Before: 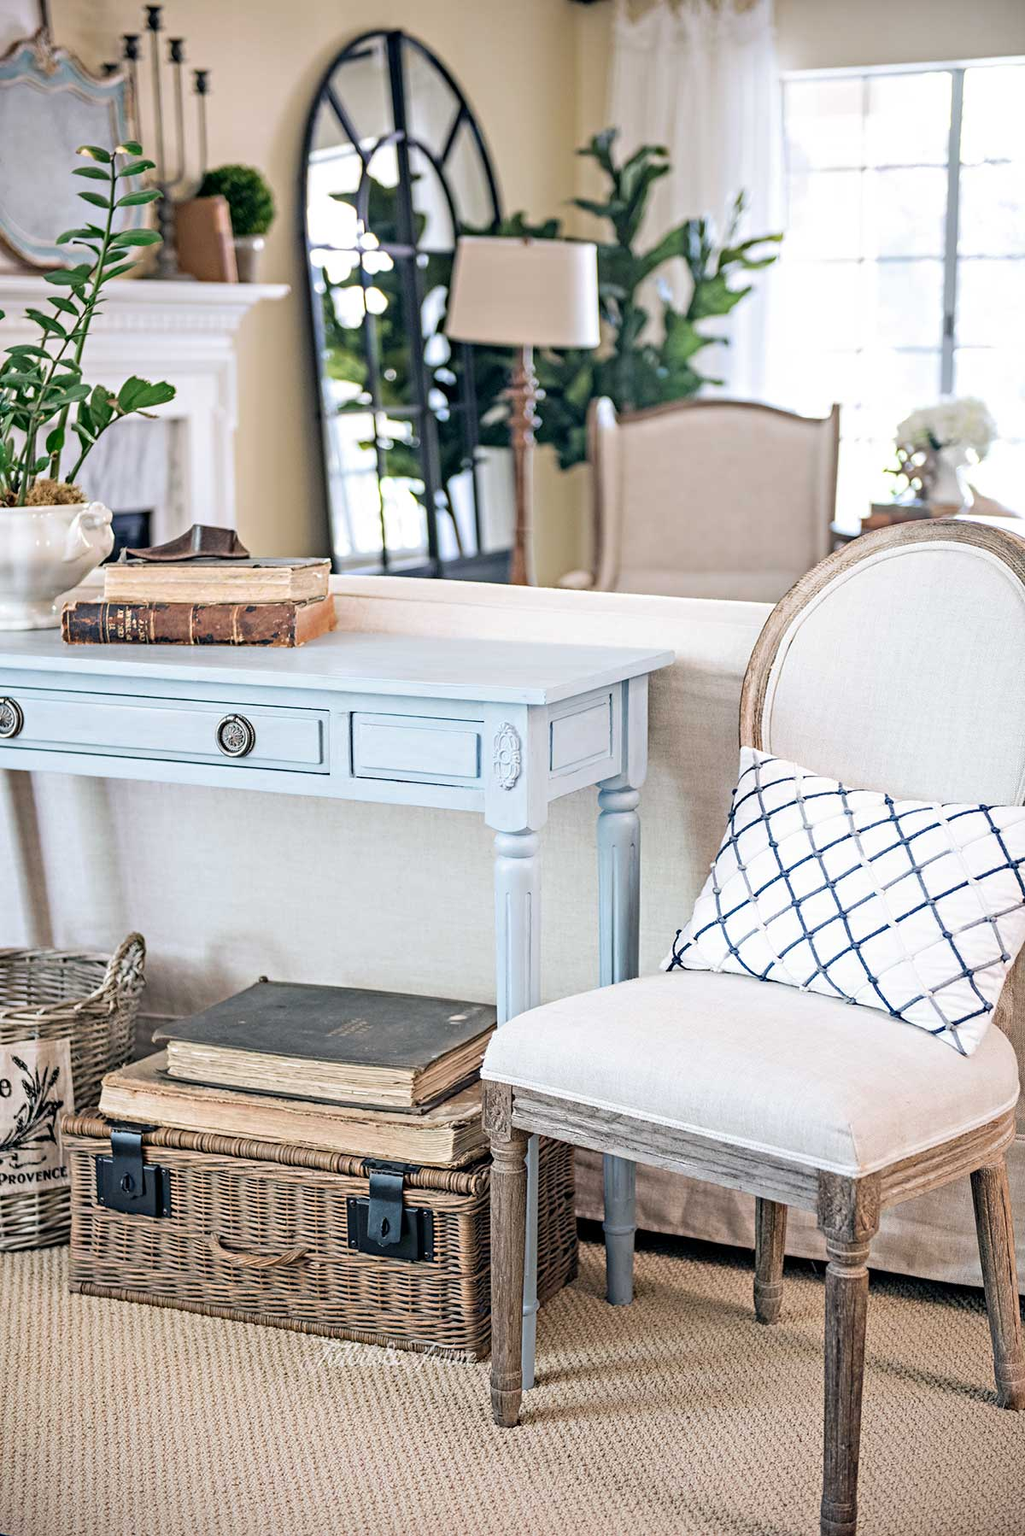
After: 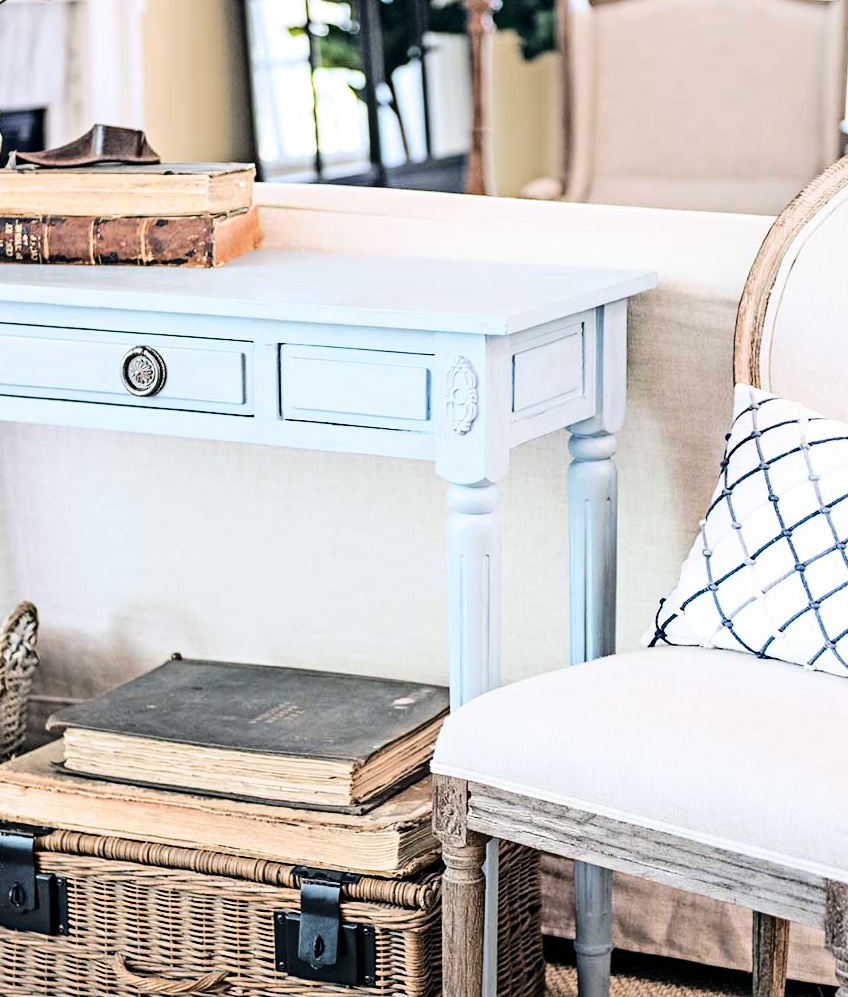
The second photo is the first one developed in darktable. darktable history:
crop: left 11.013%, top 27.28%, right 18.24%, bottom 17.216%
base curve: curves: ch0 [(0, 0) (0.036, 0.025) (0.121, 0.166) (0.206, 0.329) (0.605, 0.79) (1, 1)]
